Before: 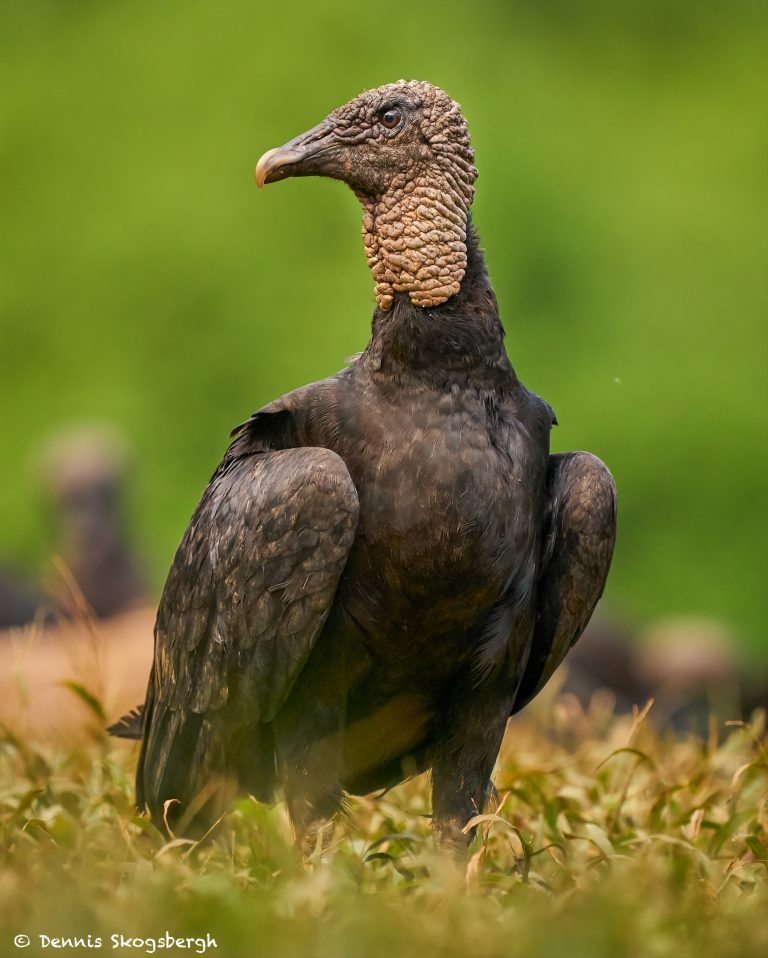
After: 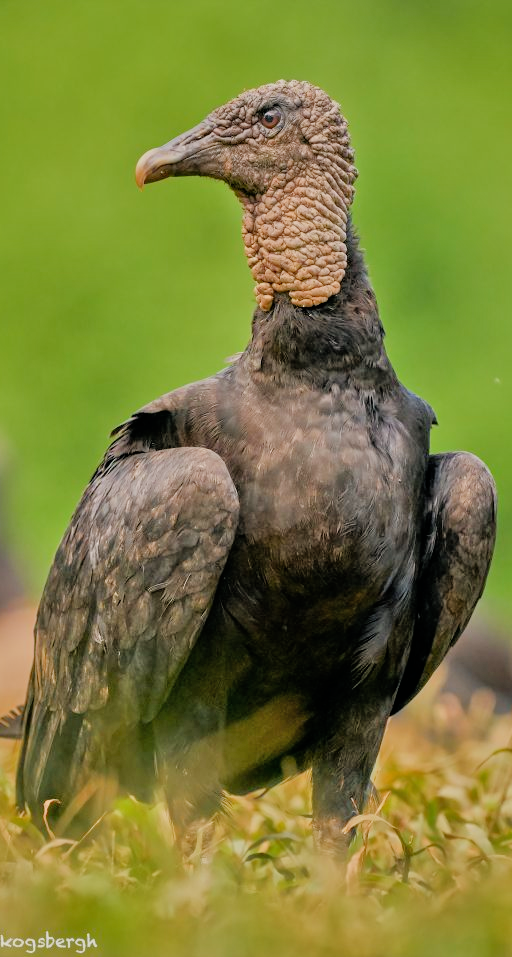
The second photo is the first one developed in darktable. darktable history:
filmic rgb: black relative exposure -7.65 EV, white relative exposure 4.56 EV, hardness 3.61
shadows and highlights: shadows 43.71, white point adjustment -1.46, soften with gaussian
crop and rotate: left 15.754%, right 17.579%
color balance: mode lift, gamma, gain (sRGB), lift [1, 1, 1.022, 1.026]
tone equalizer: -7 EV 0.15 EV, -6 EV 0.6 EV, -5 EV 1.15 EV, -4 EV 1.33 EV, -3 EV 1.15 EV, -2 EV 0.6 EV, -1 EV 0.15 EV, mask exposure compensation -0.5 EV
